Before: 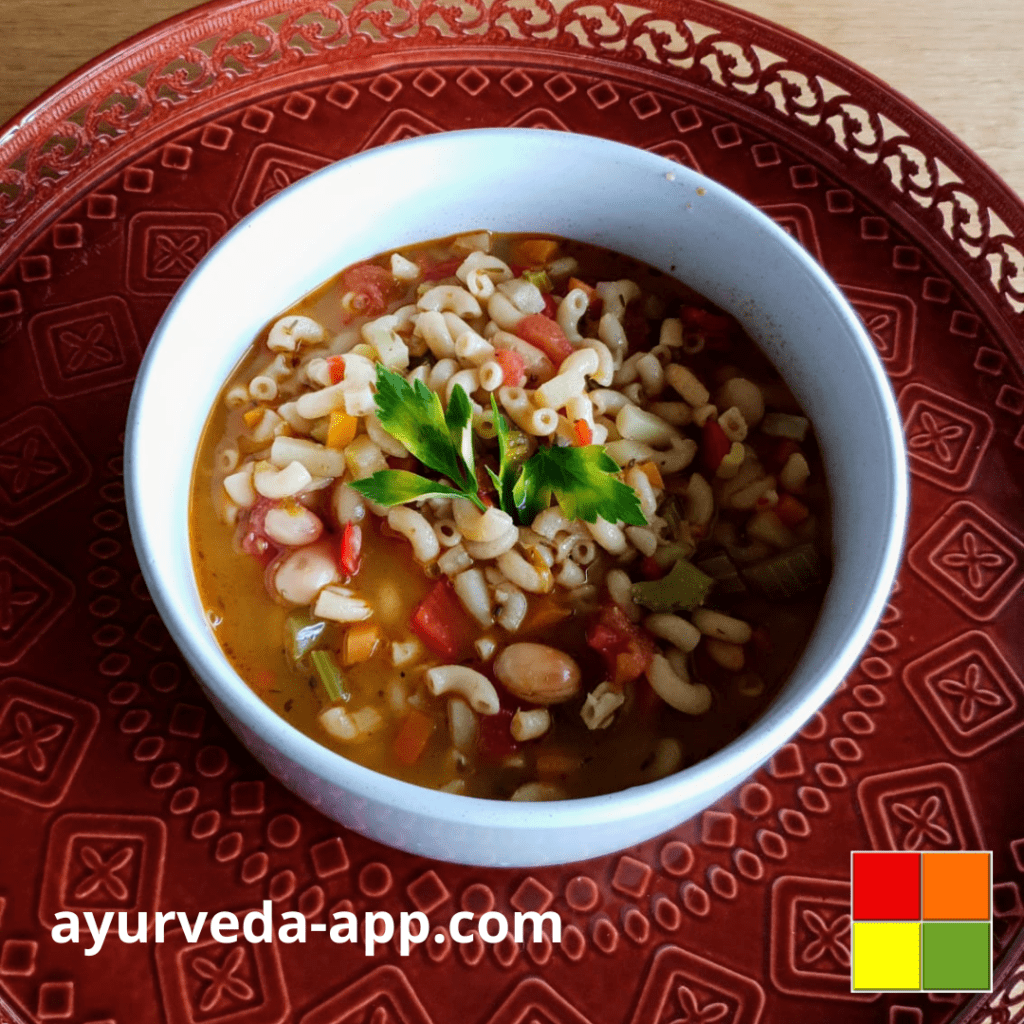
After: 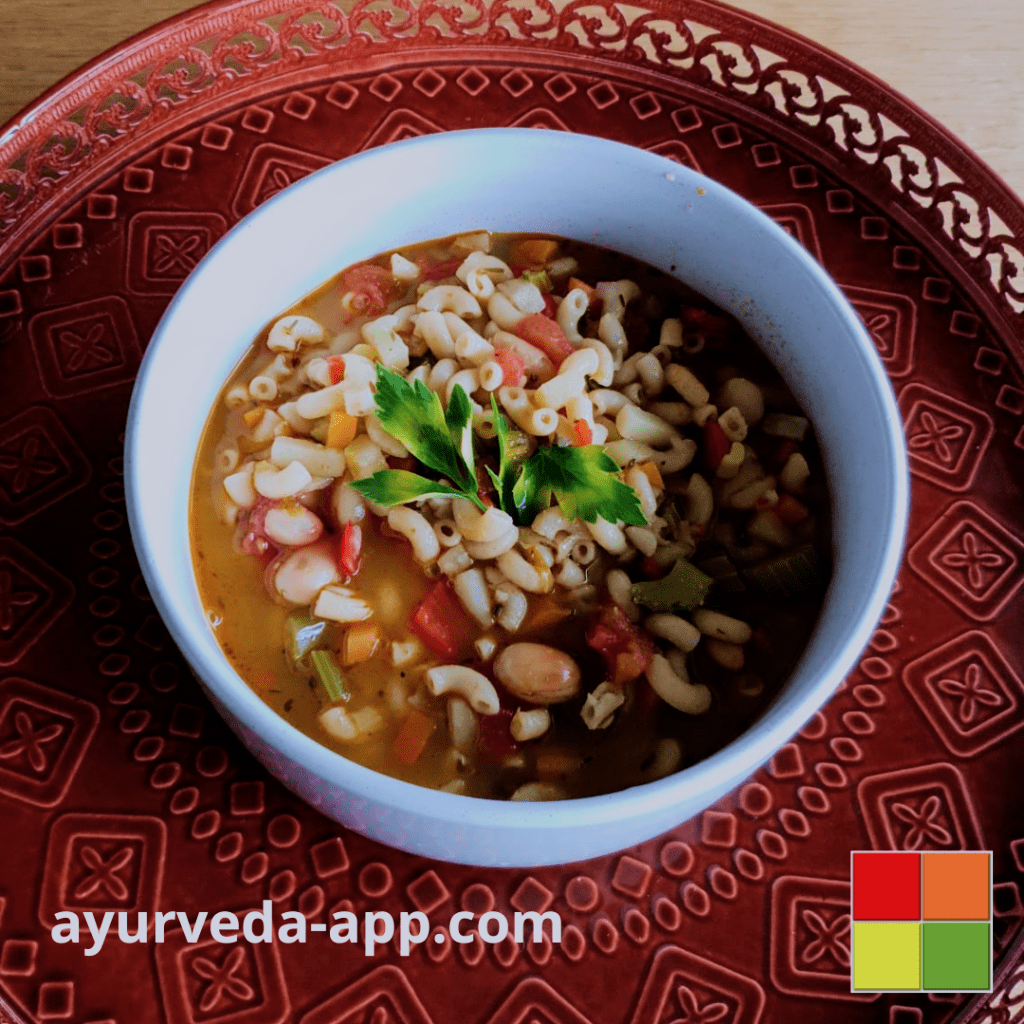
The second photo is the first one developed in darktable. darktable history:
velvia: on, module defaults
color calibration: illuminant as shot in camera, x 0.358, y 0.373, temperature 4628.91 K
filmic rgb: black relative exposure -7.65 EV, white relative exposure 4.56 EV, hardness 3.61
